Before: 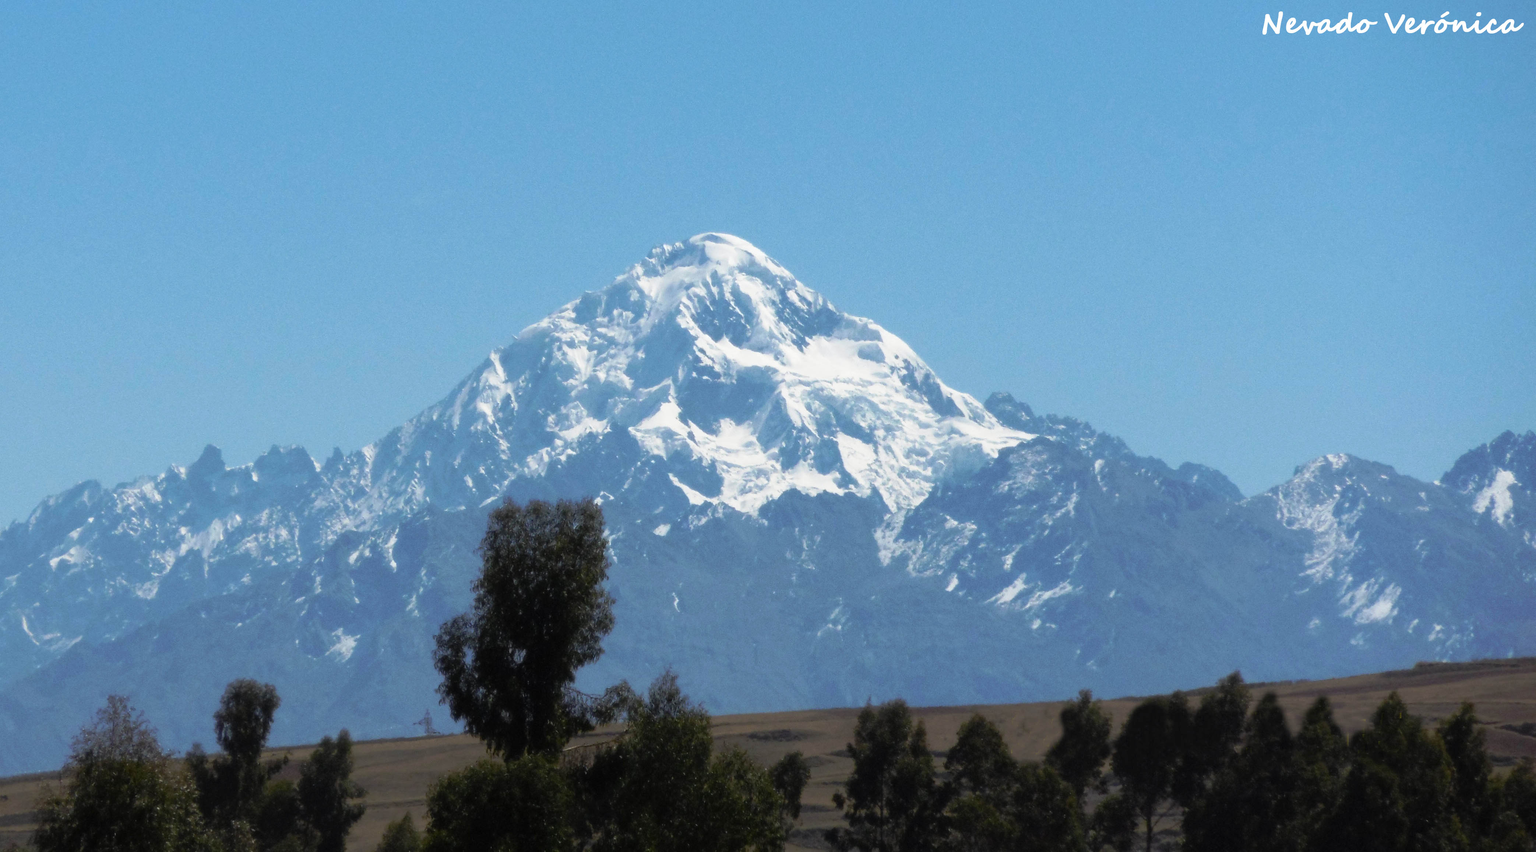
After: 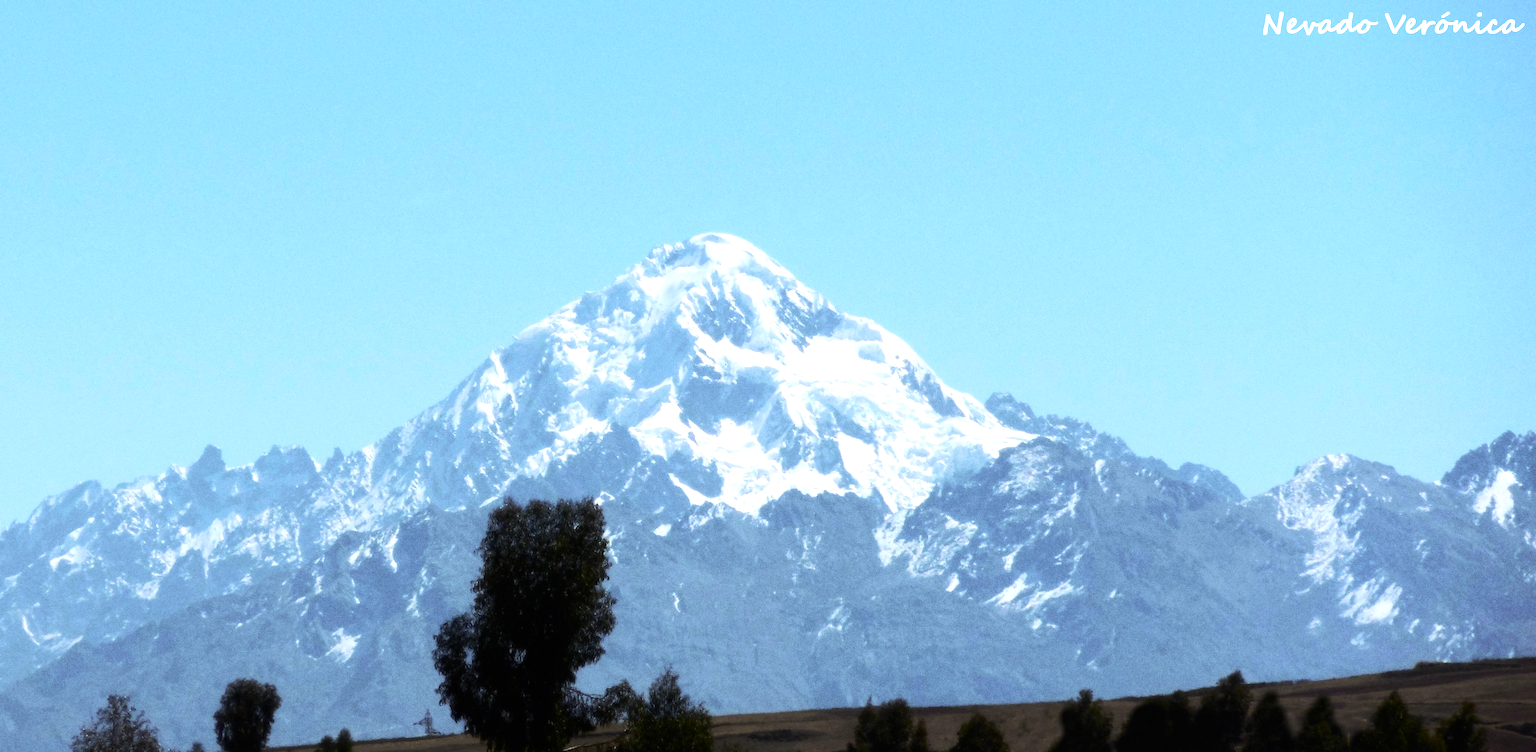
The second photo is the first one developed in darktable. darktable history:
crop and rotate: top 0%, bottom 11.595%
tone equalizer: -8 EV -0.725 EV, -7 EV -0.687 EV, -6 EV -0.616 EV, -5 EV -0.408 EV, -3 EV 0.399 EV, -2 EV 0.6 EV, -1 EV 0.7 EV, +0 EV 0.748 EV, edges refinement/feathering 500, mask exposure compensation -1.57 EV, preserve details no
contrast brightness saturation: contrast 0.28
